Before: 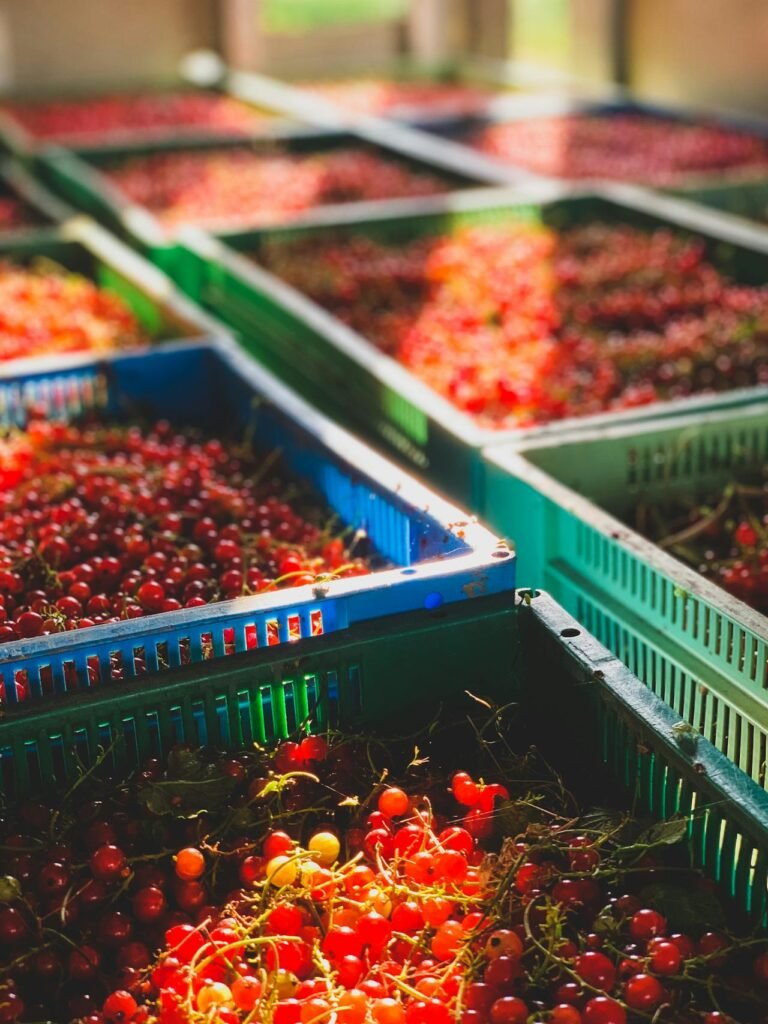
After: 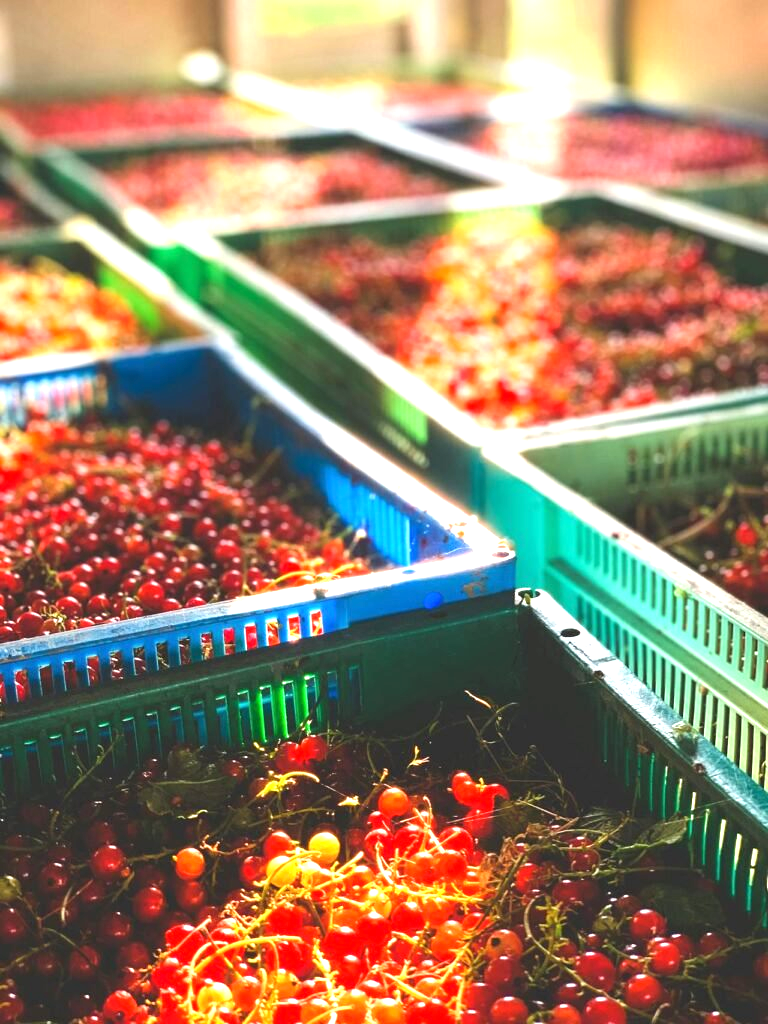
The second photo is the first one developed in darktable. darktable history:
exposure: exposure 1.201 EV, compensate exposure bias true, compensate highlight preservation false
